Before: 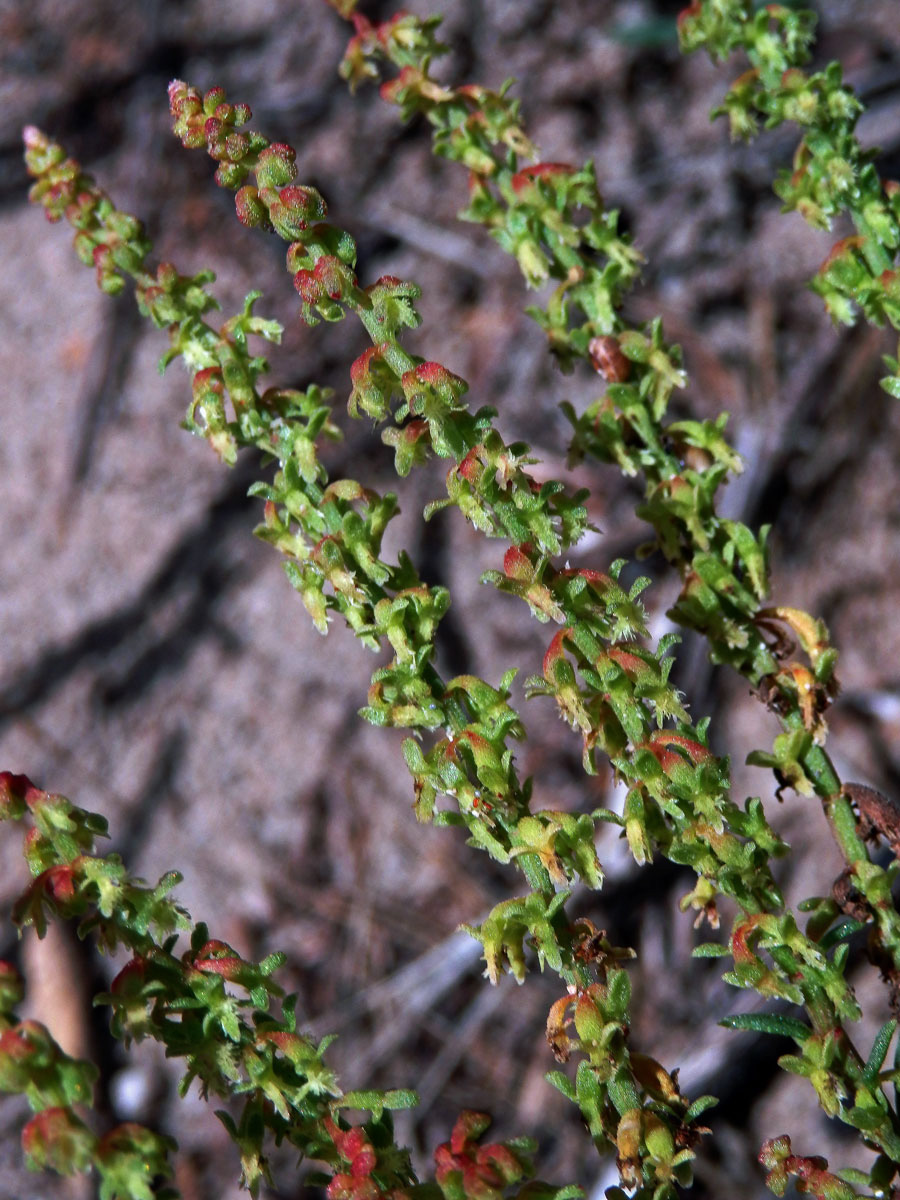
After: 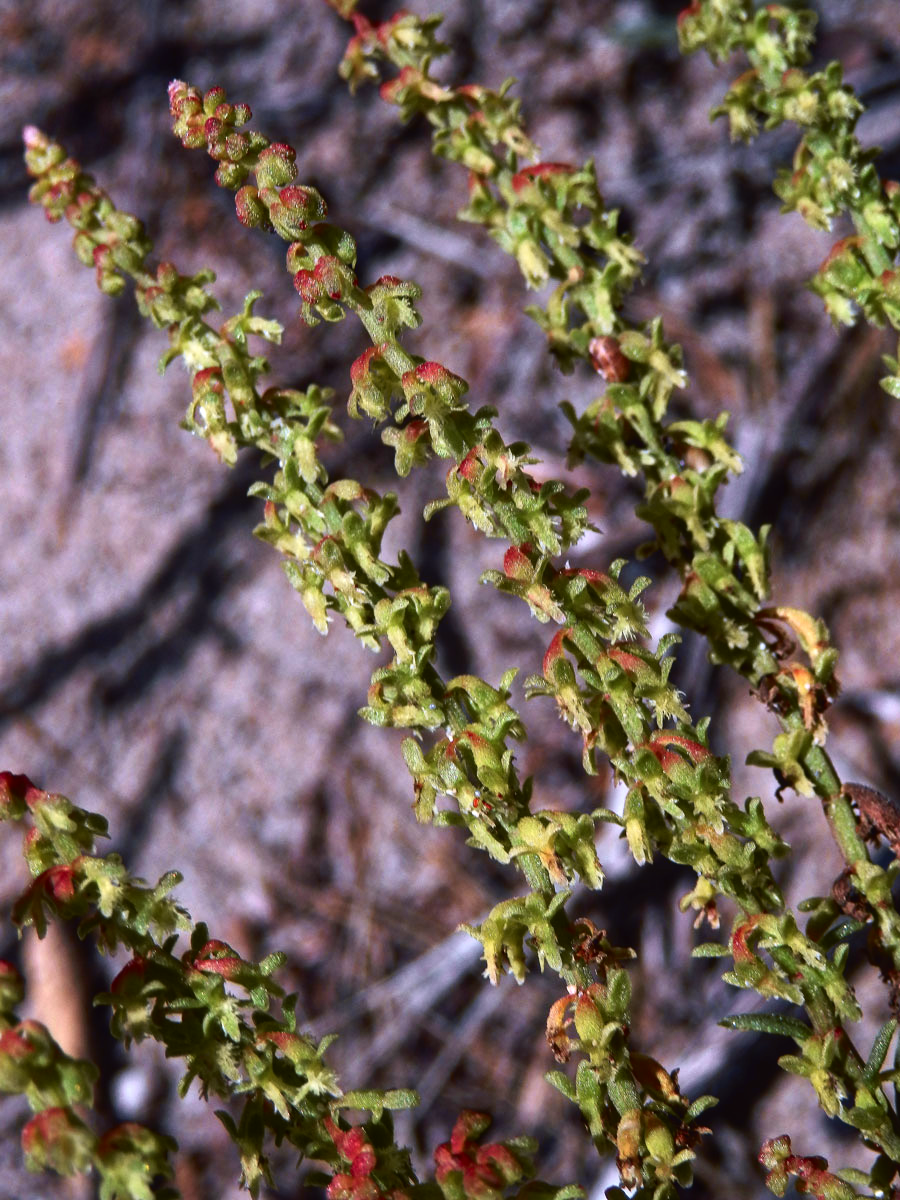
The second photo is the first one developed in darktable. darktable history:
tone curve: curves: ch0 [(0, 0.036) (0.119, 0.115) (0.461, 0.479) (0.715, 0.767) (0.817, 0.865) (1, 0.998)]; ch1 [(0, 0) (0.377, 0.416) (0.44, 0.478) (0.487, 0.498) (0.514, 0.525) (0.538, 0.552) (0.67, 0.688) (1, 1)]; ch2 [(0, 0) (0.38, 0.405) (0.463, 0.445) (0.492, 0.486) (0.524, 0.541) (0.578, 0.59) (0.653, 0.658) (1, 1)], color space Lab, independent channels, preserve colors none
local contrast: highlights 103%, shadows 98%, detail 119%, midtone range 0.2
